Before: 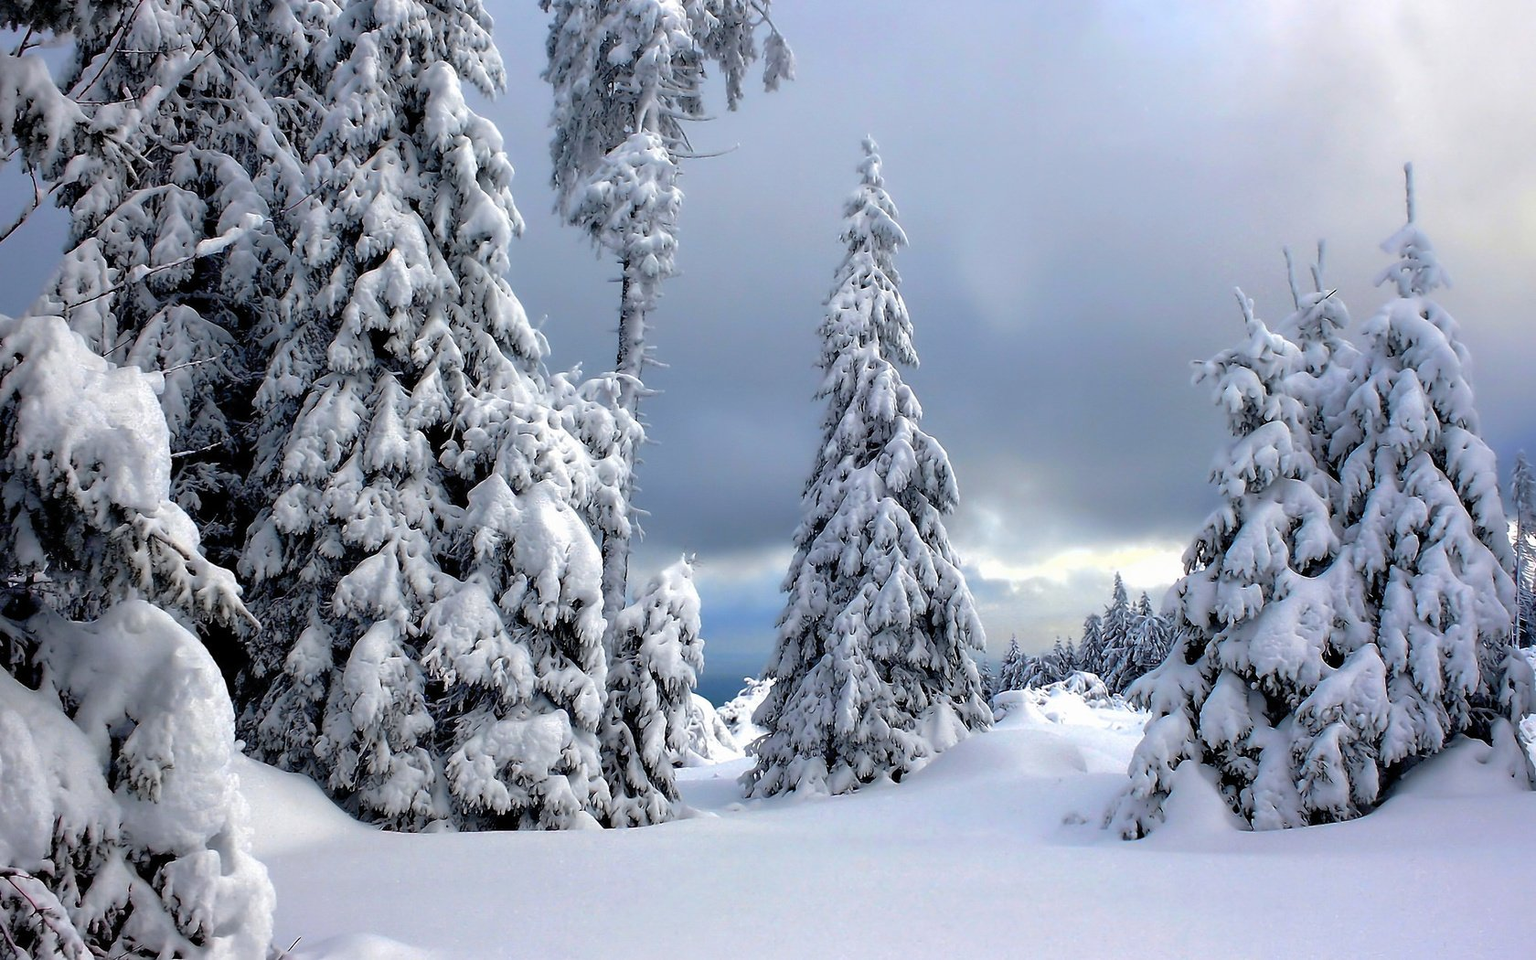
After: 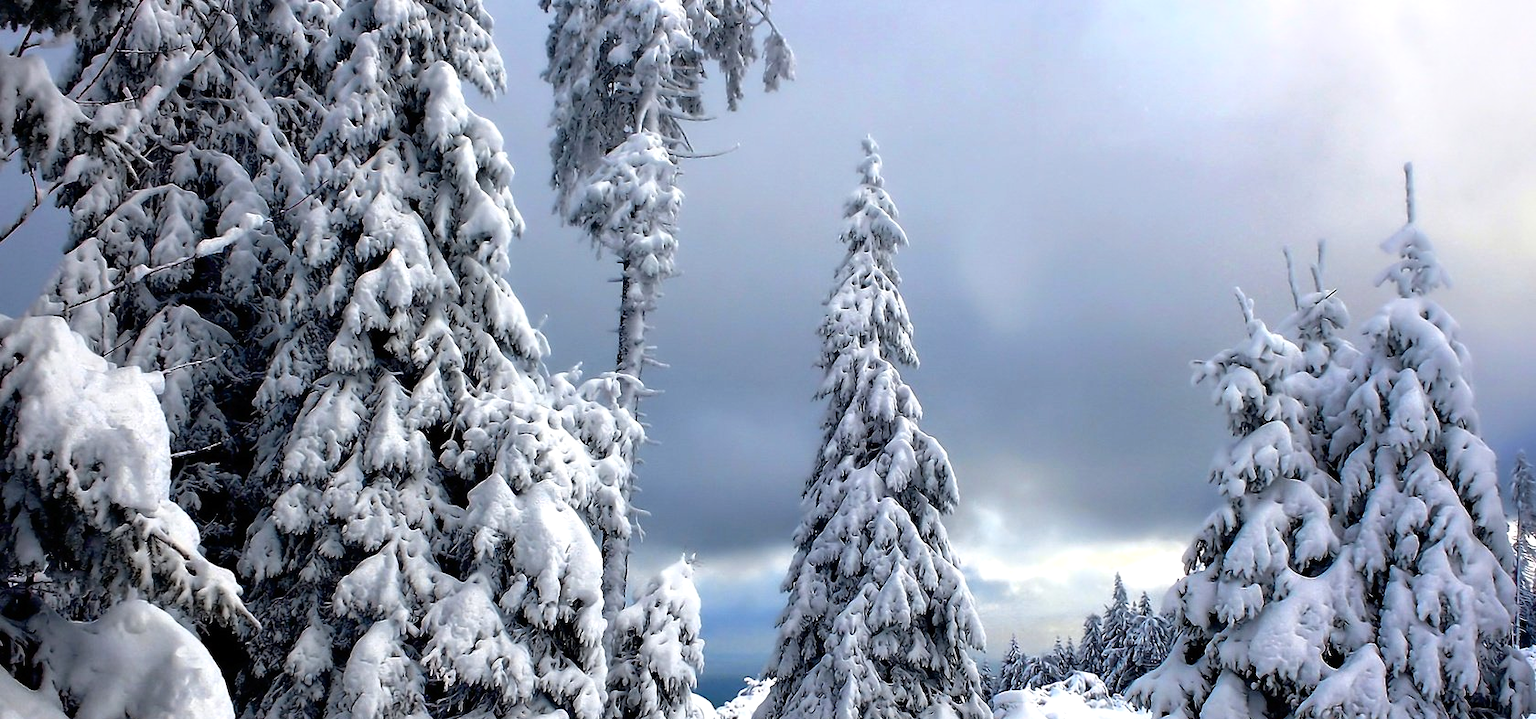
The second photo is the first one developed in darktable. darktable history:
crop: bottom 24.981%
exposure: exposure 0.195 EV, compensate exposure bias true, compensate highlight preservation false
tone curve: curves: ch0 [(0, 0) (0.003, 0.004) (0.011, 0.008) (0.025, 0.012) (0.044, 0.02) (0.069, 0.028) (0.1, 0.034) (0.136, 0.059) (0.177, 0.1) (0.224, 0.151) (0.277, 0.203) (0.335, 0.266) (0.399, 0.344) (0.468, 0.414) (0.543, 0.507) (0.623, 0.602) (0.709, 0.704) (0.801, 0.804) (0.898, 0.927) (1, 1)], color space Lab, independent channels, preserve colors none
